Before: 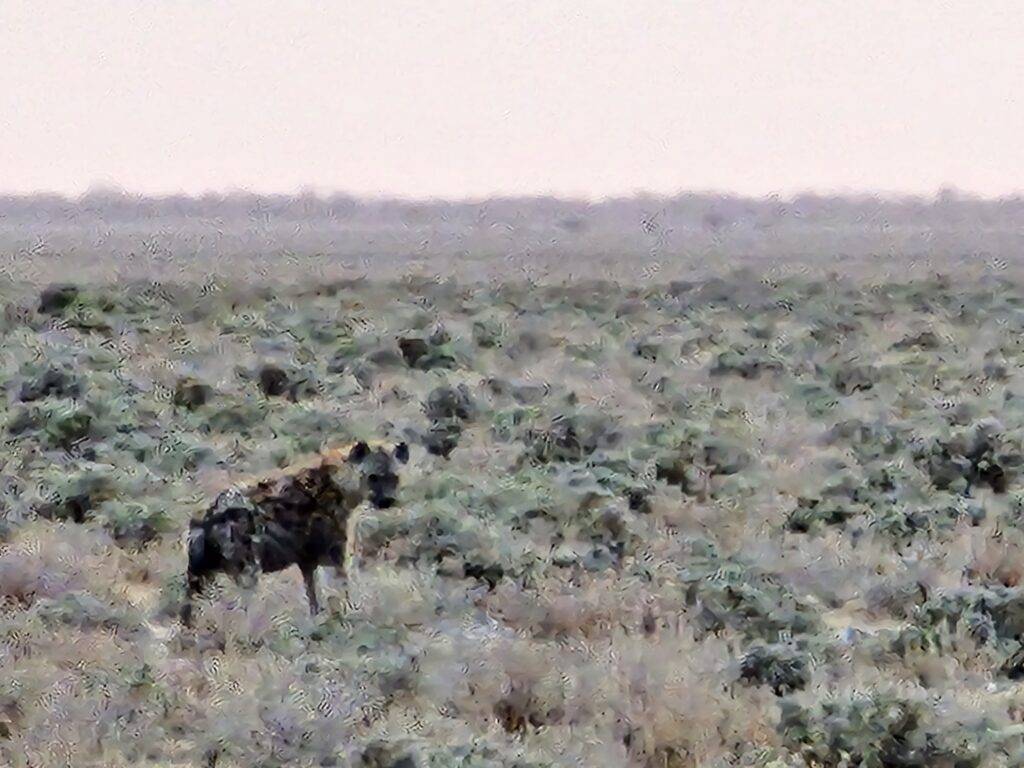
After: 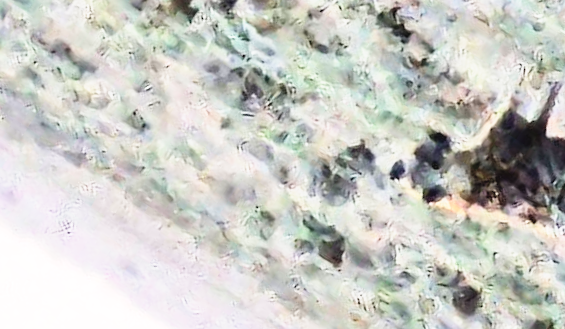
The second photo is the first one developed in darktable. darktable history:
contrast brightness saturation: contrast 0.137, brightness 0.211
exposure: black level correction -0.002, exposure 0.54 EV, compensate exposure bias true, compensate highlight preservation false
crop and rotate: angle 147.02°, left 9.125%, top 15.679%, right 4.521%, bottom 17.15%
tone curve: curves: ch0 [(0, 0) (0.051, 0.047) (0.102, 0.099) (0.236, 0.249) (0.429, 0.473) (0.67, 0.755) (0.875, 0.948) (1, 0.985)]; ch1 [(0, 0) (0.339, 0.298) (0.402, 0.363) (0.453, 0.413) (0.485, 0.469) (0.494, 0.493) (0.504, 0.502) (0.515, 0.526) (0.563, 0.591) (0.597, 0.639) (0.834, 0.888) (1, 1)]; ch2 [(0, 0) (0.362, 0.353) (0.425, 0.439) (0.501, 0.501) (0.537, 0.538) (0.58, 0.59) (0.642, 0.669) (0.773, 0.856) (1, 1)], preserve colors none
